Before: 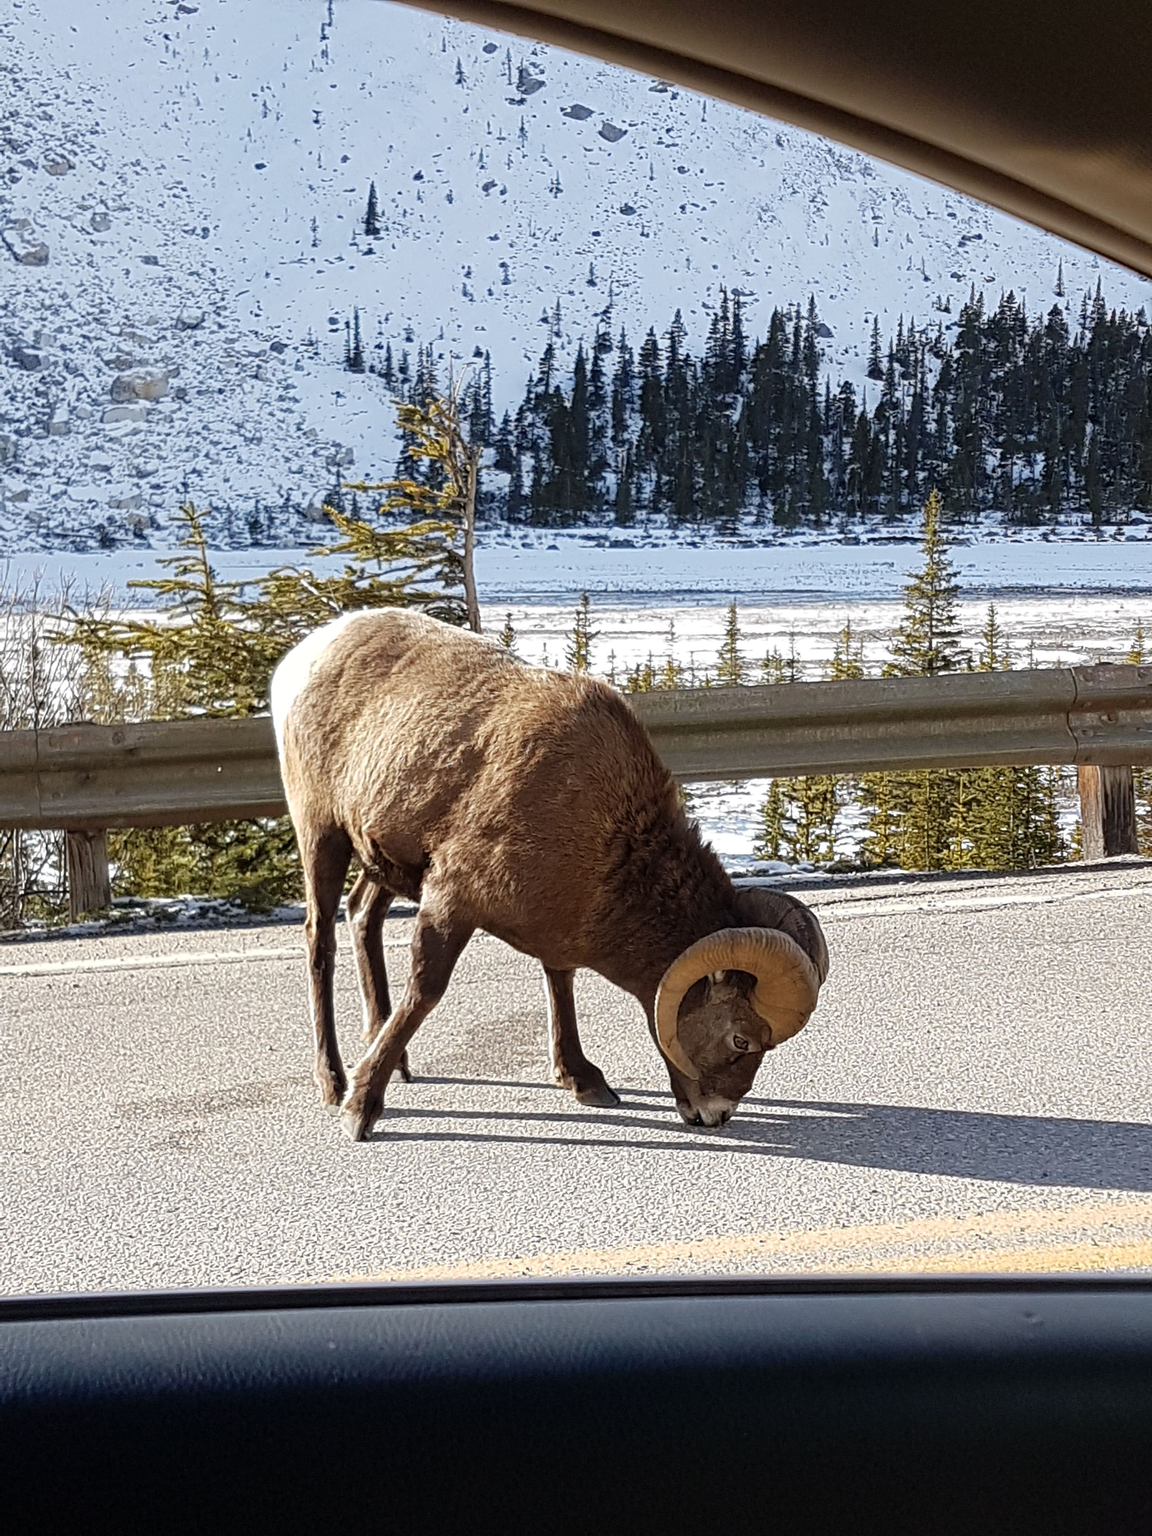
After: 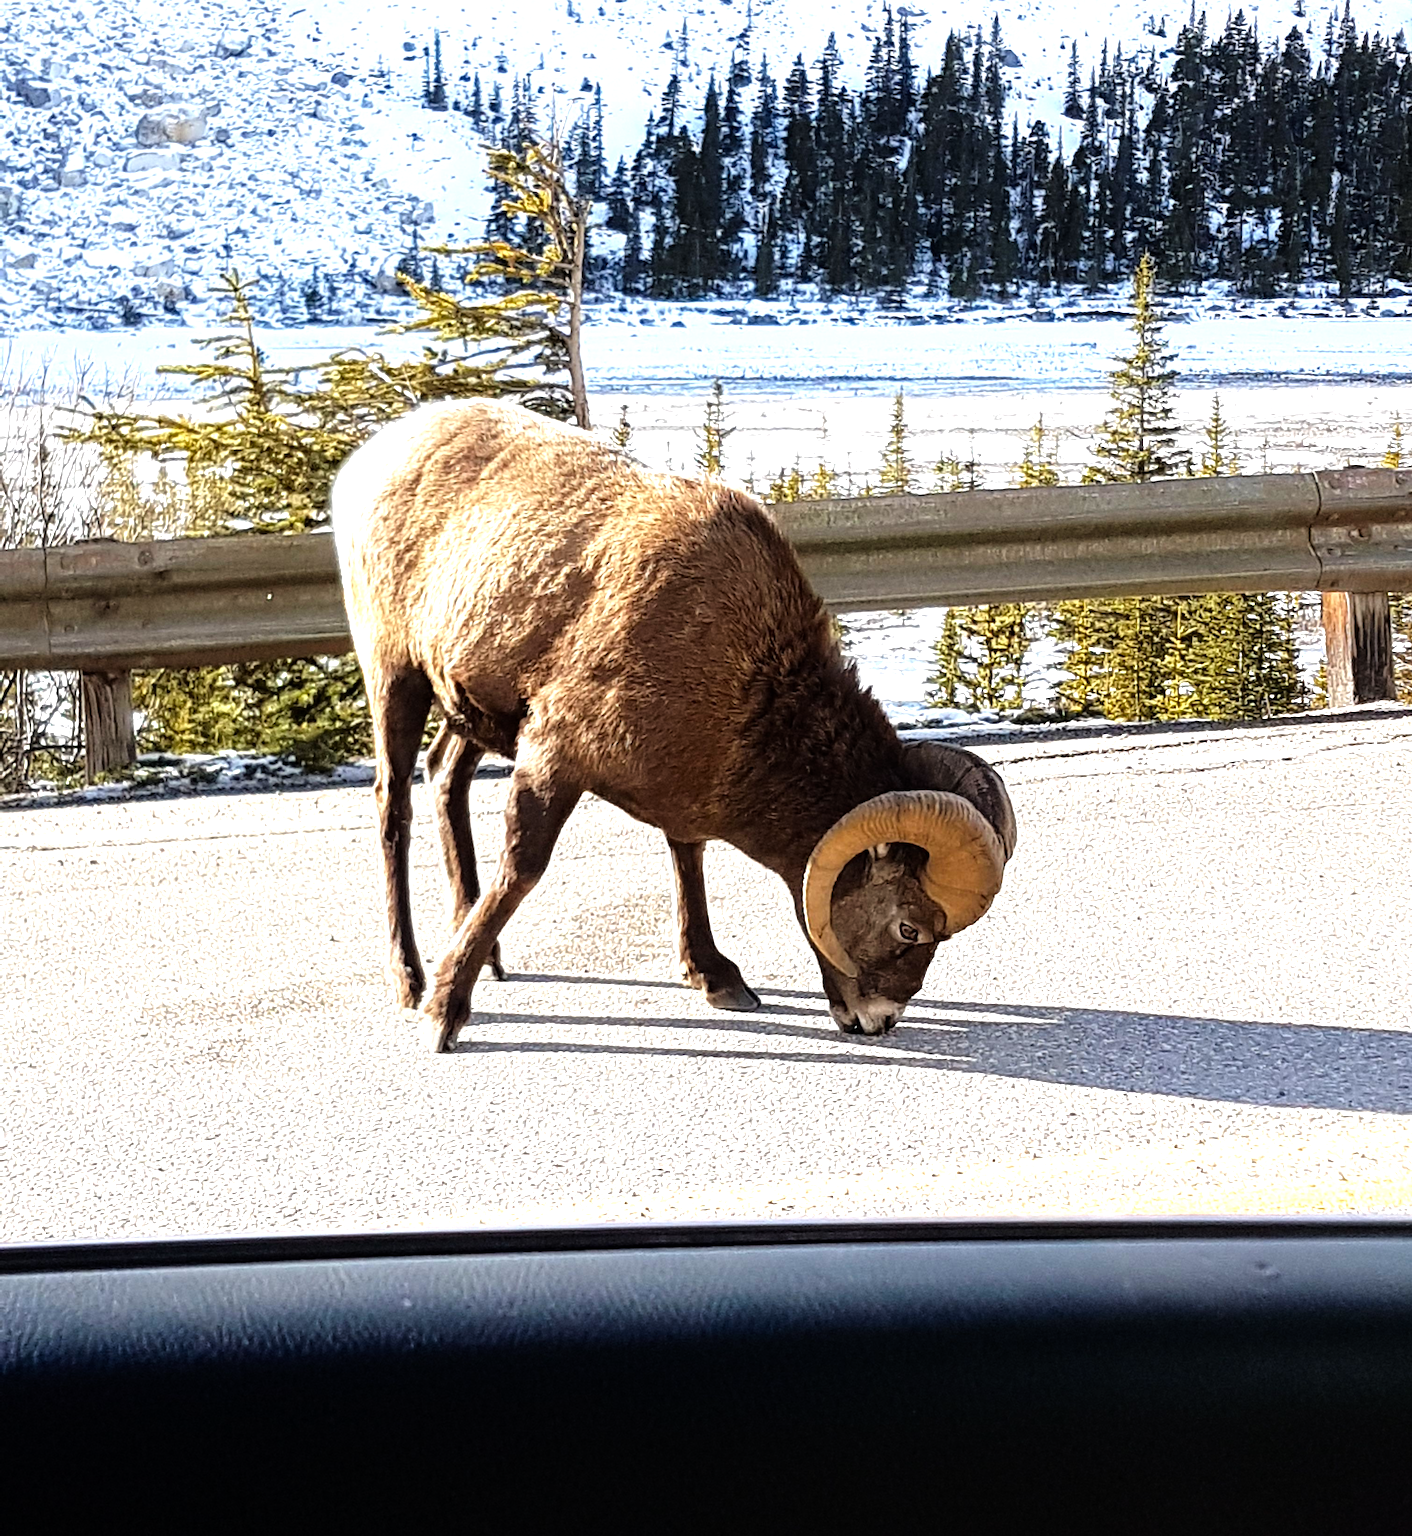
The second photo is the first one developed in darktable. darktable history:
crop and rotate: top 18.428%
tone equalizer: -8 EV -1.06 EV, -7 EV -1.01 EV, -6 EV -0.84 EV, -5 EV -0.539 EV, -3 EV 0.576 EV, -2 EV 0.863 EV, -1 EV 0.999 EV, +0 EV 1.07 EV
contrast brightness saturation: saturation 0.182
